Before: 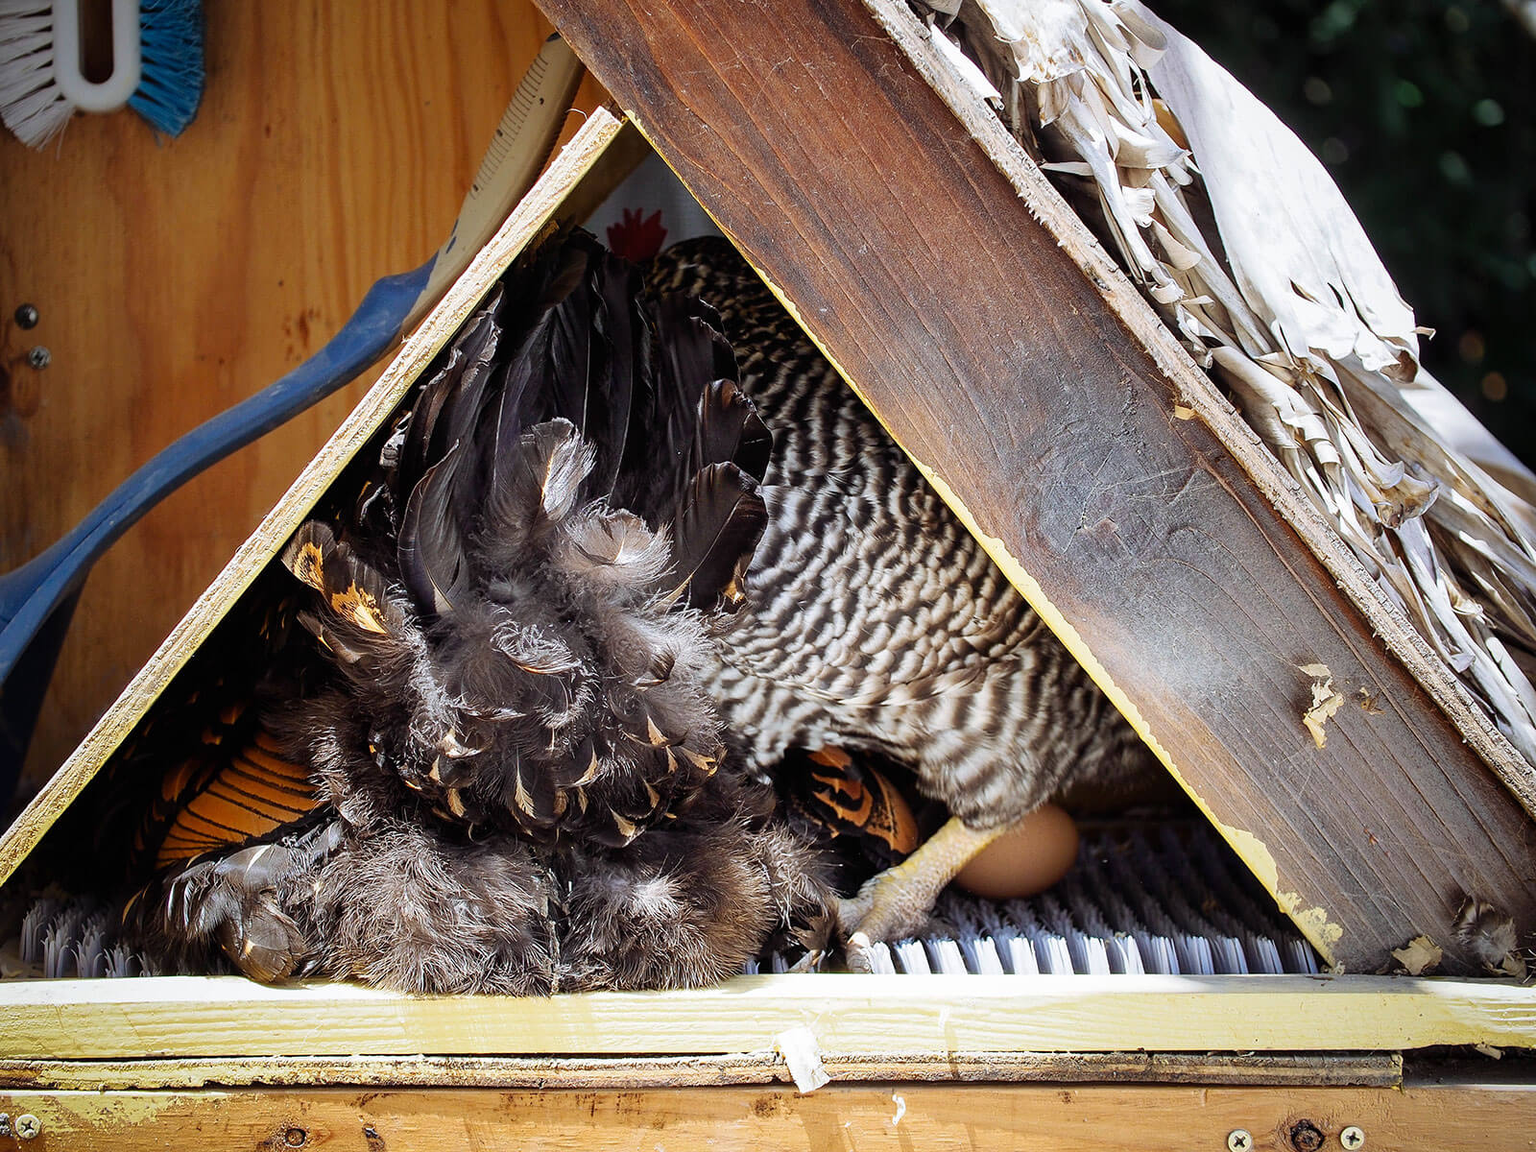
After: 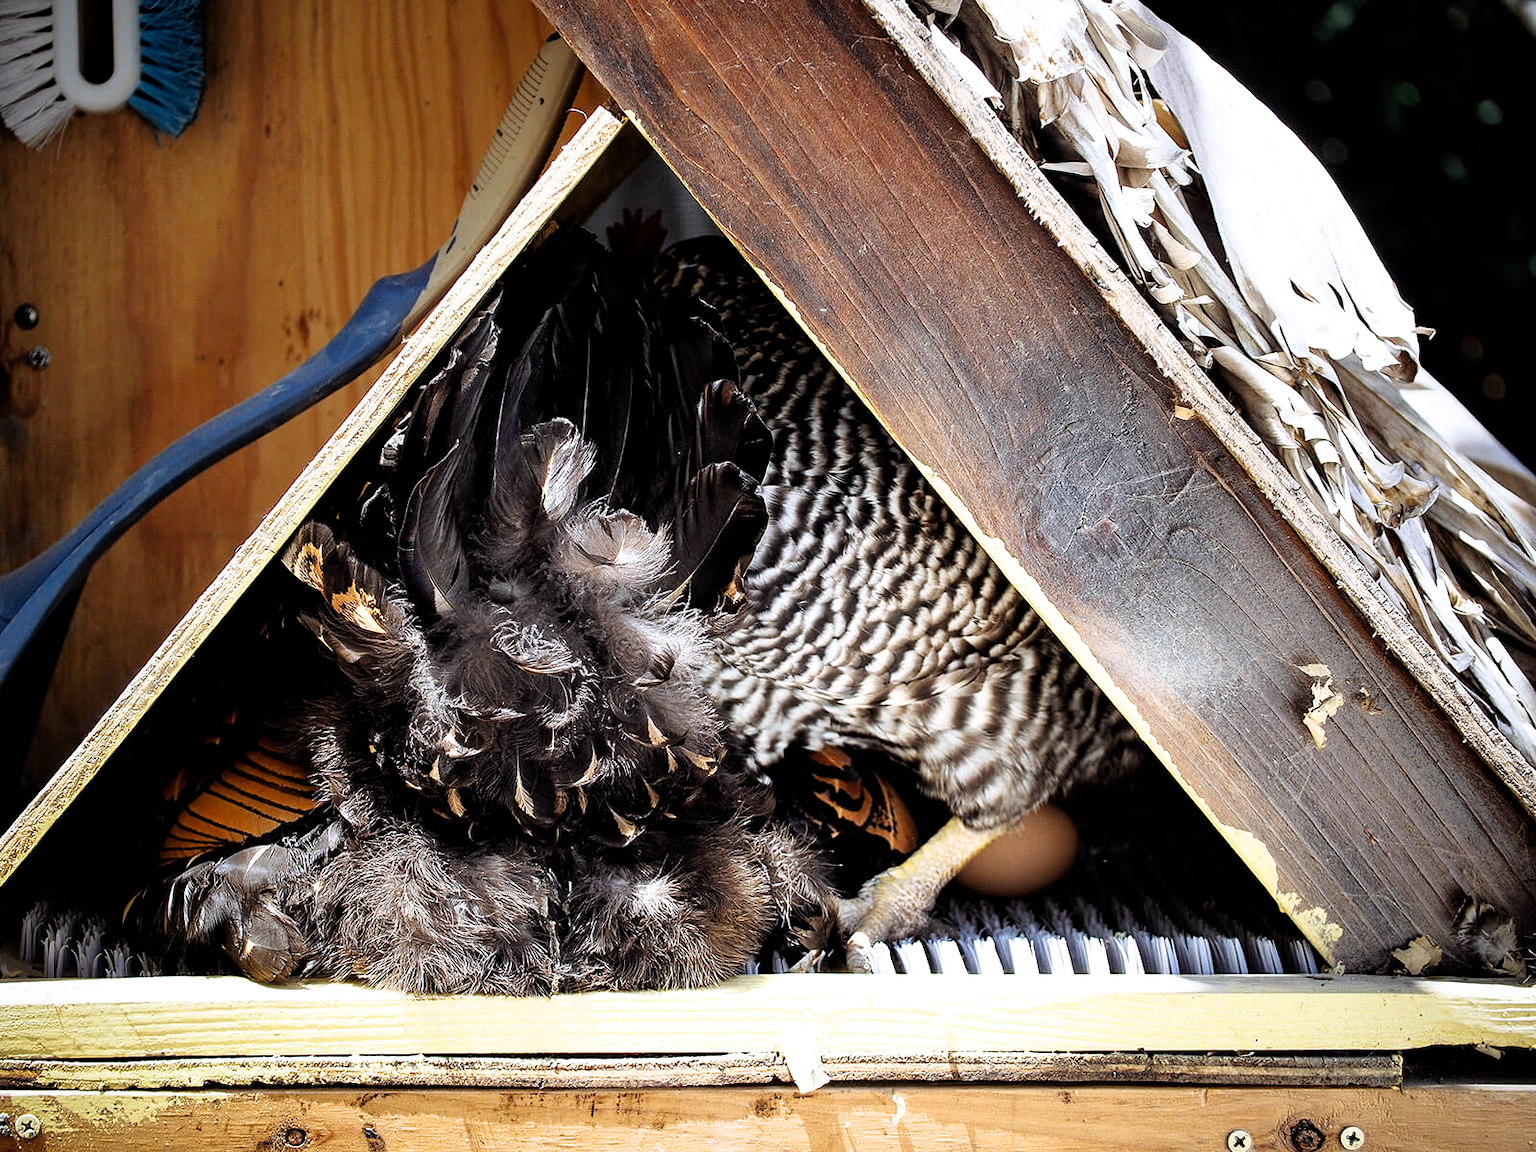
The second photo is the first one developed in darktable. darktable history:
filmic rgb: black relative exposure -8.27 EV, white relative exposure 2.2 EV, target white luminance 99.93%, hardness 7.13, latitude 75.26%, contrast 1.319, highlights saturation mix -1.56%, shadows ↔ highlights balance 30.19%, iterations of high-quality reconstruction 0
